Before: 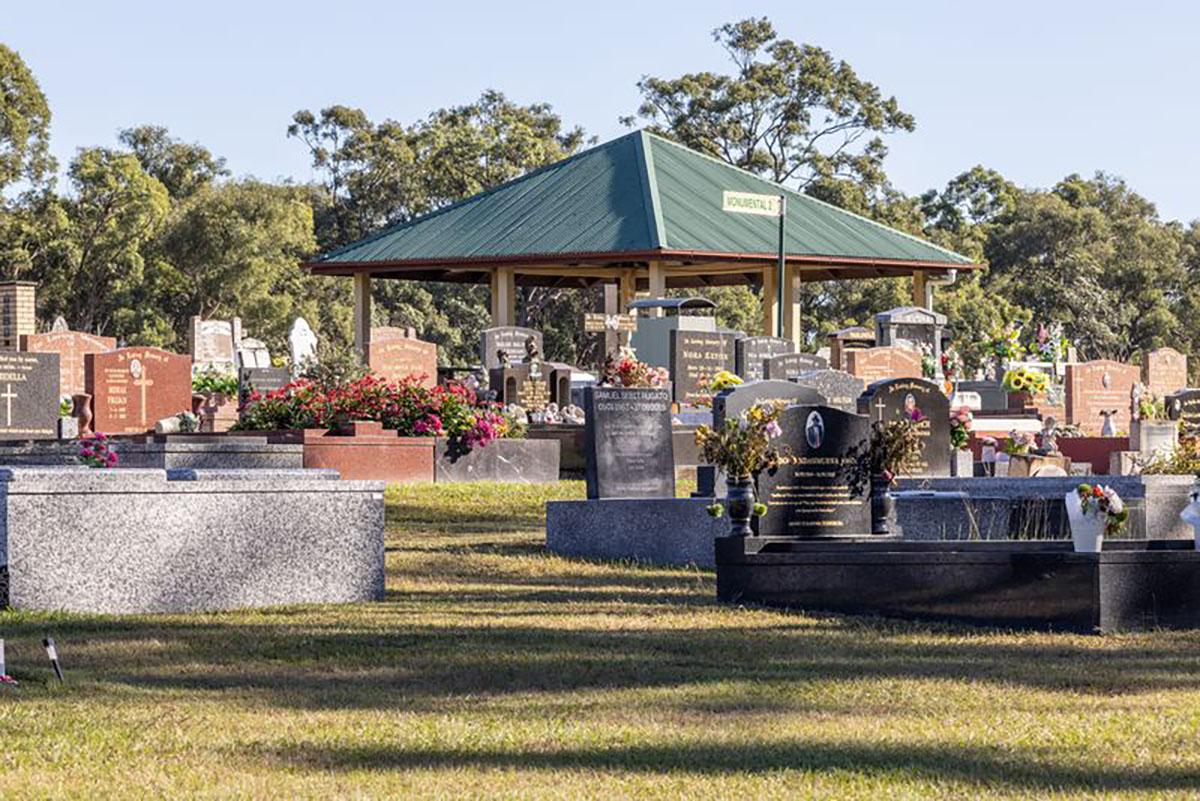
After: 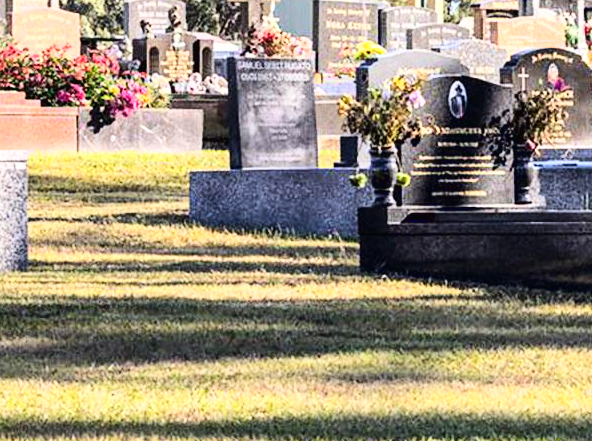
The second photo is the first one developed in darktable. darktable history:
crop: left 29.81%, top 41.287%, right 20.839%, bottom 3.502%
base curve: curves: ch0 [(0, 0.003) (0.001, 0.002) (0.006, 0.004) (0.02, 0.022) (0.048, 0.086) (0.094, 0.234) (0.162, 0.431) (0.258, 0.629) (0.385, 0.8) (0.548, 0.918) (0.751, 0.988) (1, 1)]
